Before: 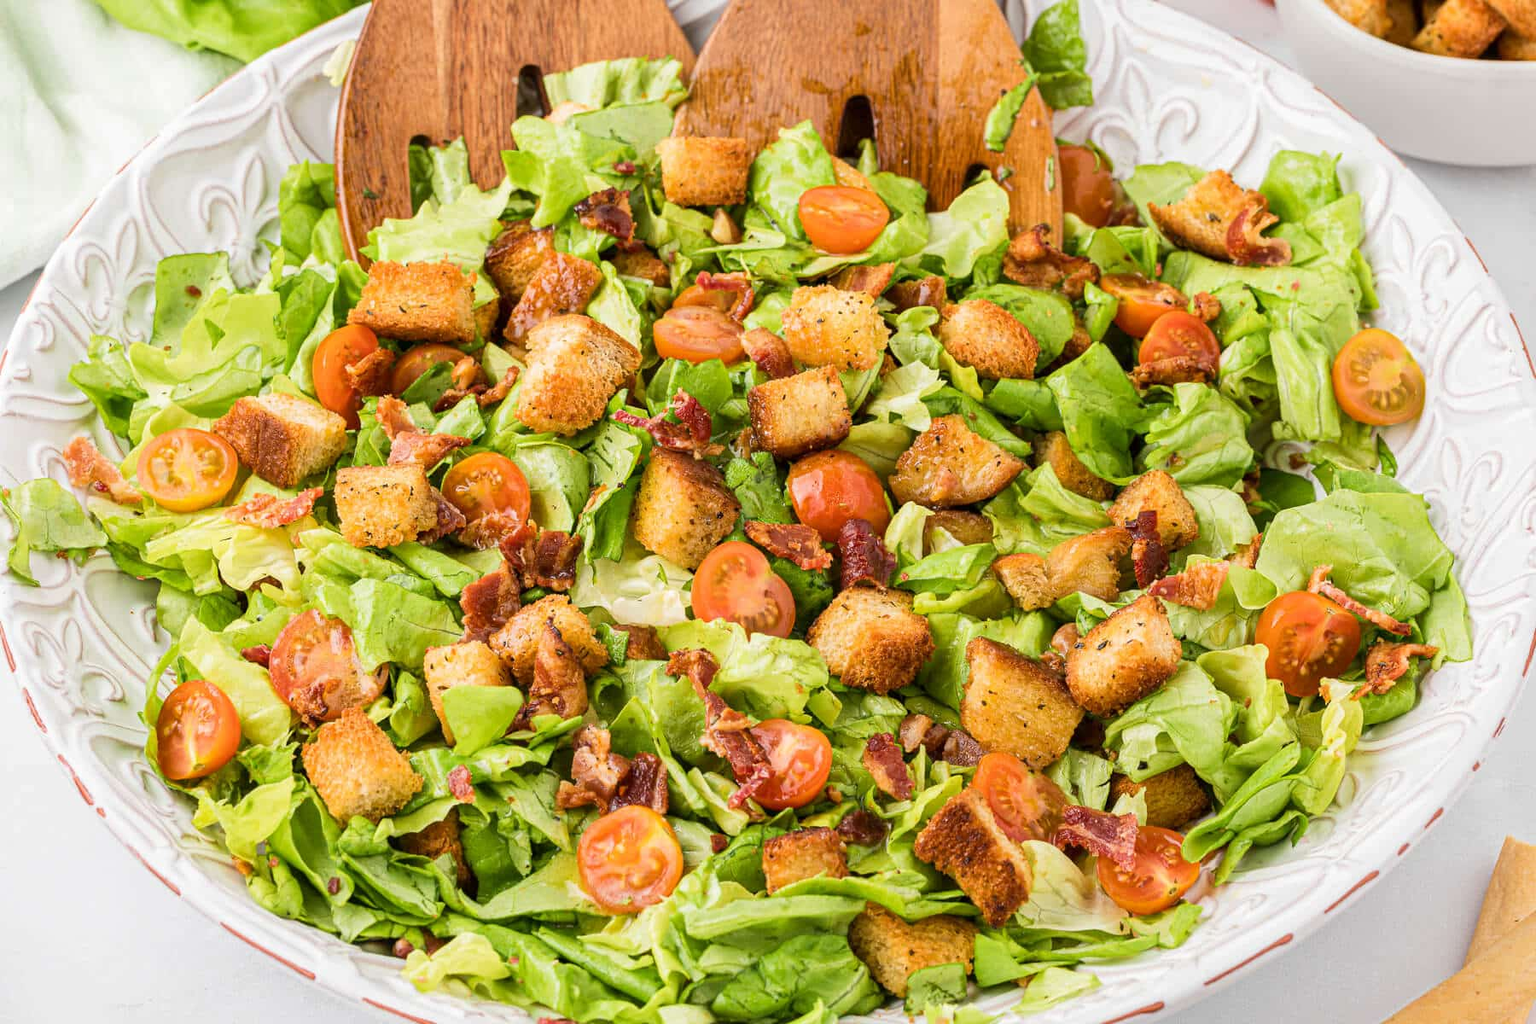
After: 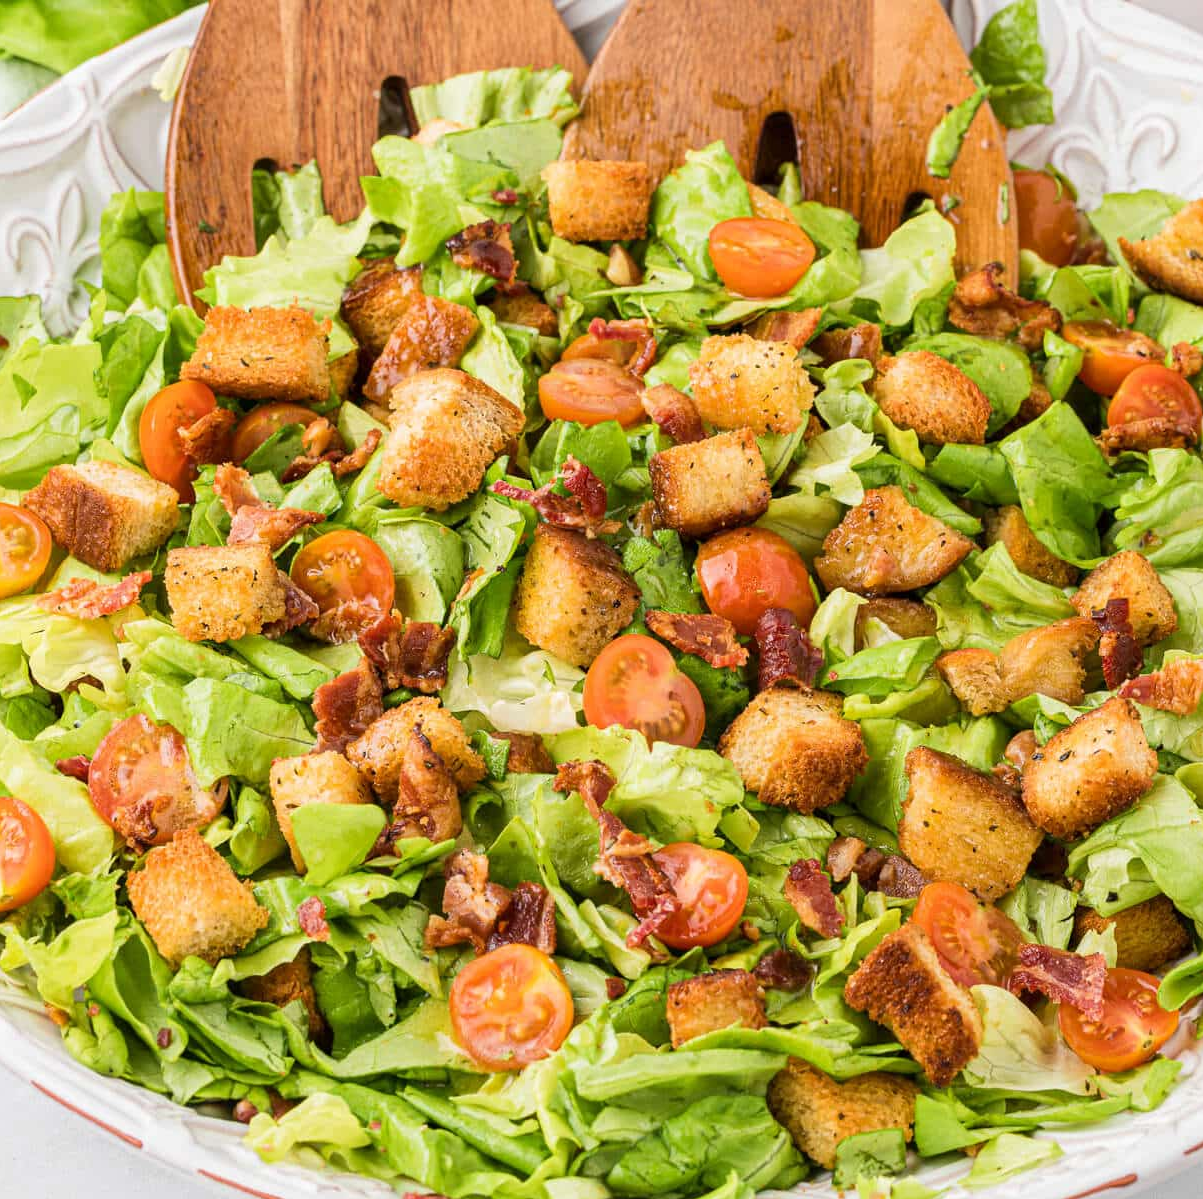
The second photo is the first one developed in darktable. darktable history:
crop and rotate: left 12.662%, right 20.465%
exposure: compensate highlight preservation false
